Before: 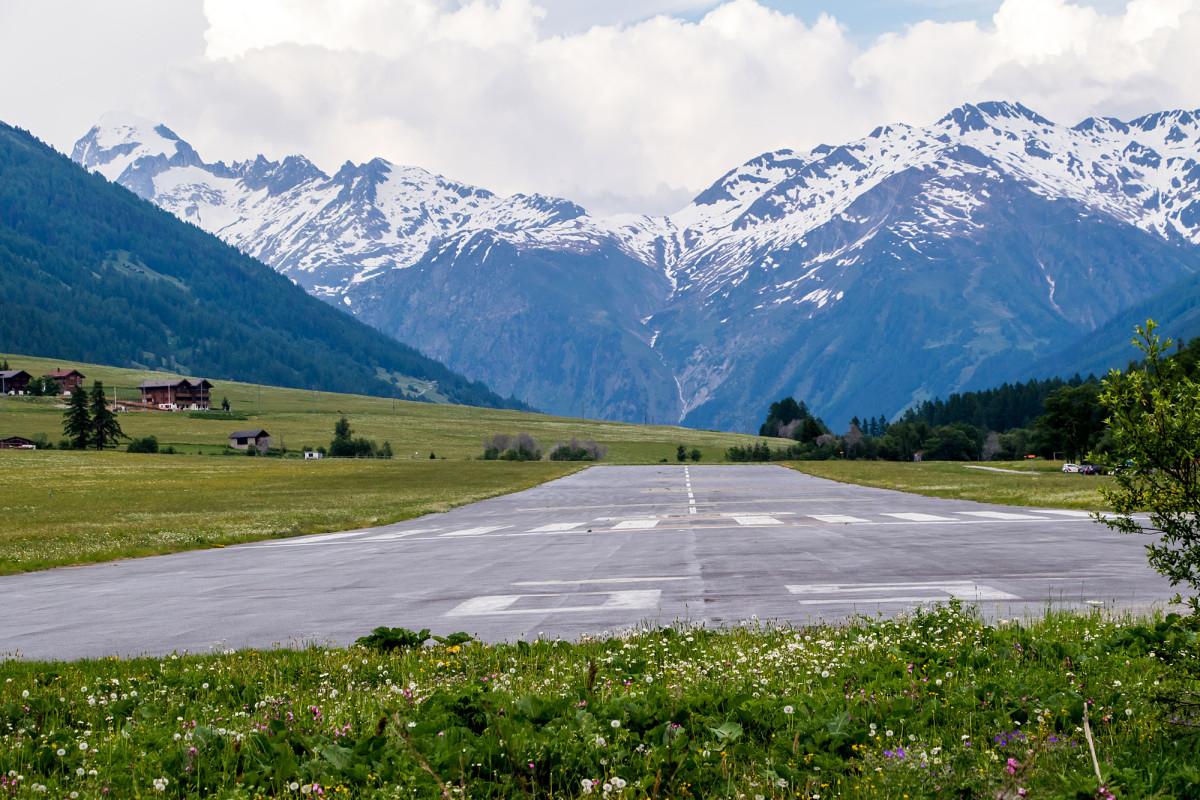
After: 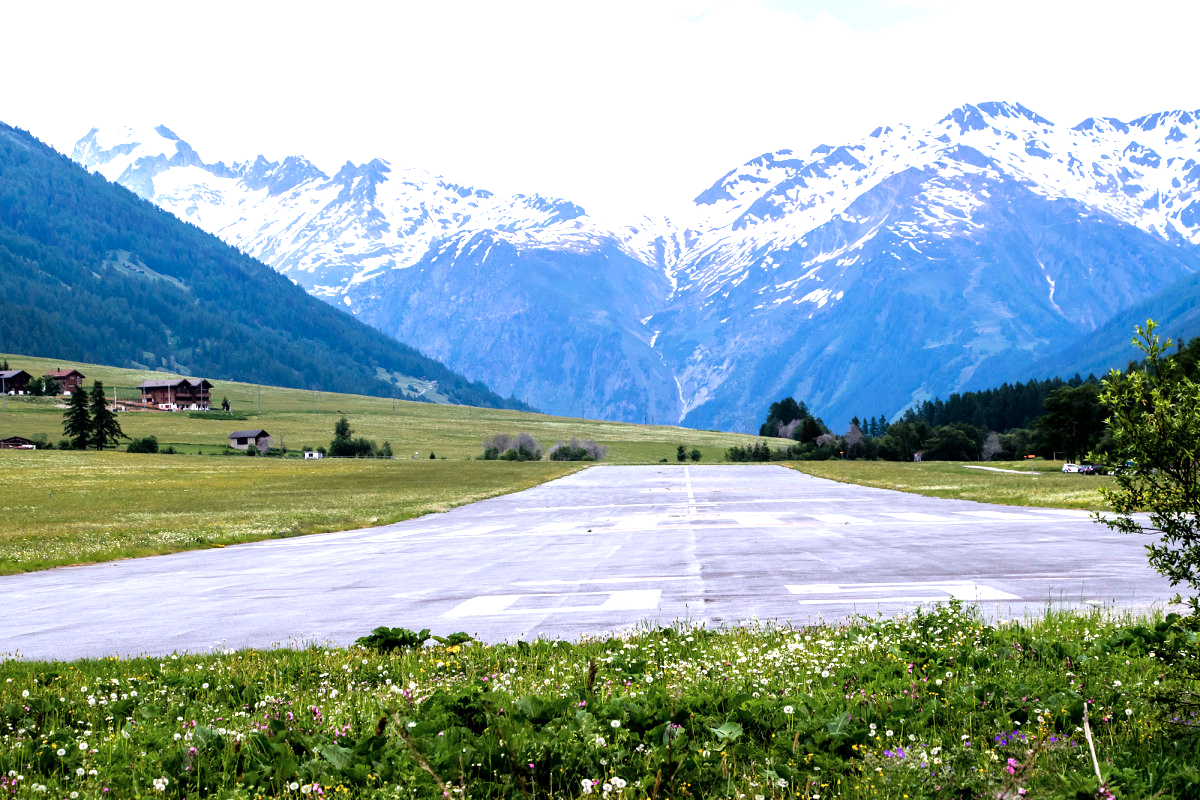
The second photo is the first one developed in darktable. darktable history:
color calibration: illuminant as shot in camera, x 0.358, y 0.373, temperature 4628.91 K
tone equalizer: -8 EV -1.1 EV, -7 EV -1.04 EV, -6 EV -0.888 EV, -5 EV -0.613 EV, -3 EV 0.548 EV, -2 EV 0.843 EV, -1 EV 1.01 EV, +0 EV 1.06 EV
